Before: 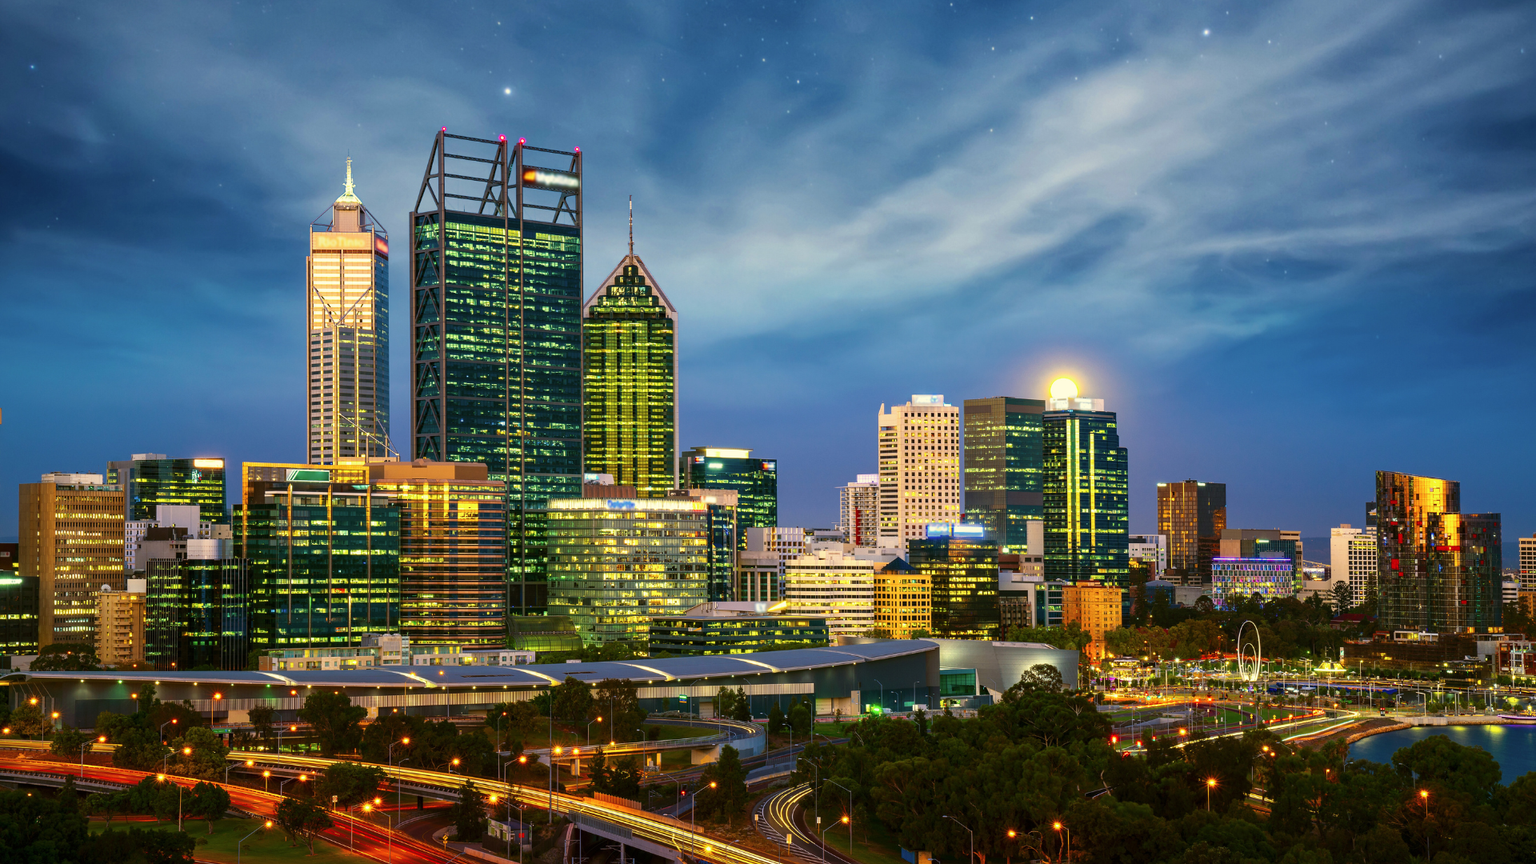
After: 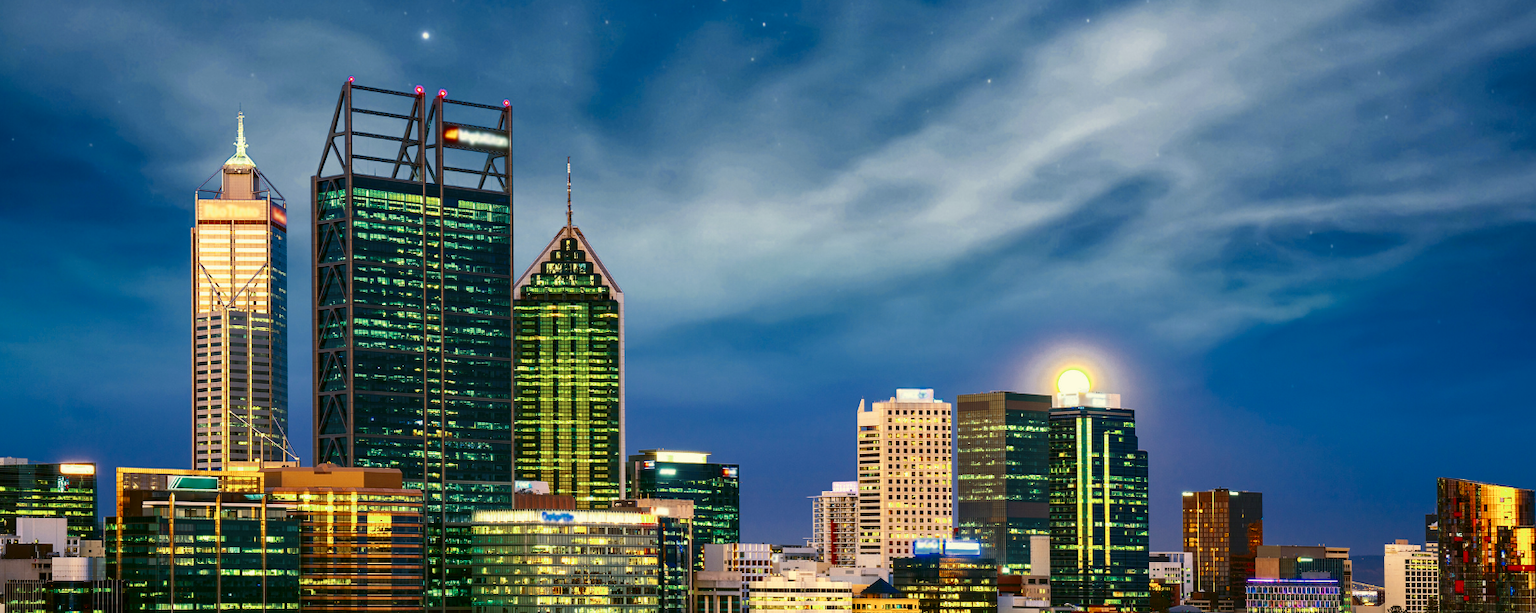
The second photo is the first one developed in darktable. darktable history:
crop and rotate: left 9.274%, top 7.084%, right 4.856%, bottom 31.934%
contrast brightness saturation: contrast 0.179, saturation 0.296
color zones: curves: ch0 [(0, 0.5) (0.125, 0.4) (0.25, 0.5) (0.375, 0.4) (0.5, 0.4) (0.625, 0.35) (0.75, 0.35) (0.875, 0.5)]; ch1 [(0, 0.35) (0.125, 0.45) (0.25, 0.35) (0.375, 0.35) (0.5, 0.35) (0.625, 0.35) (0.75, 0.45) (0.875, 0.35)]; ch2 [(0, 0.6) (0.125, 0.5) (0.25, 0.5) (0.375, 0.6) (0.5, 0.6) (0.625, 0.5) (0.75, 0.5) (0.875, 0.5)]
